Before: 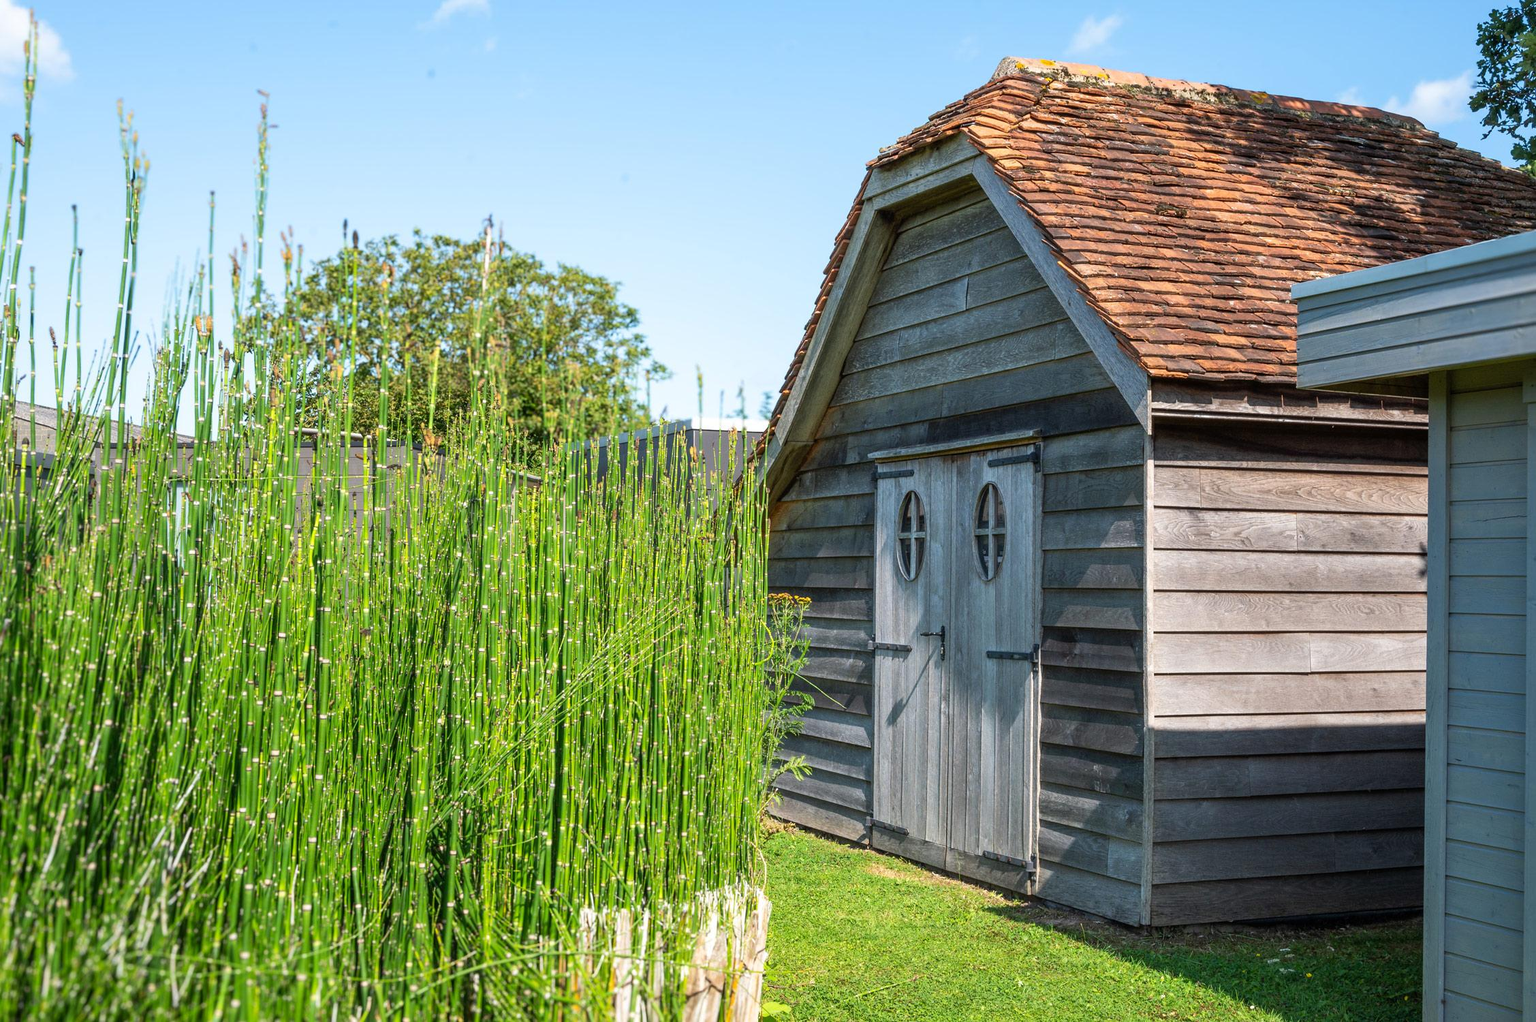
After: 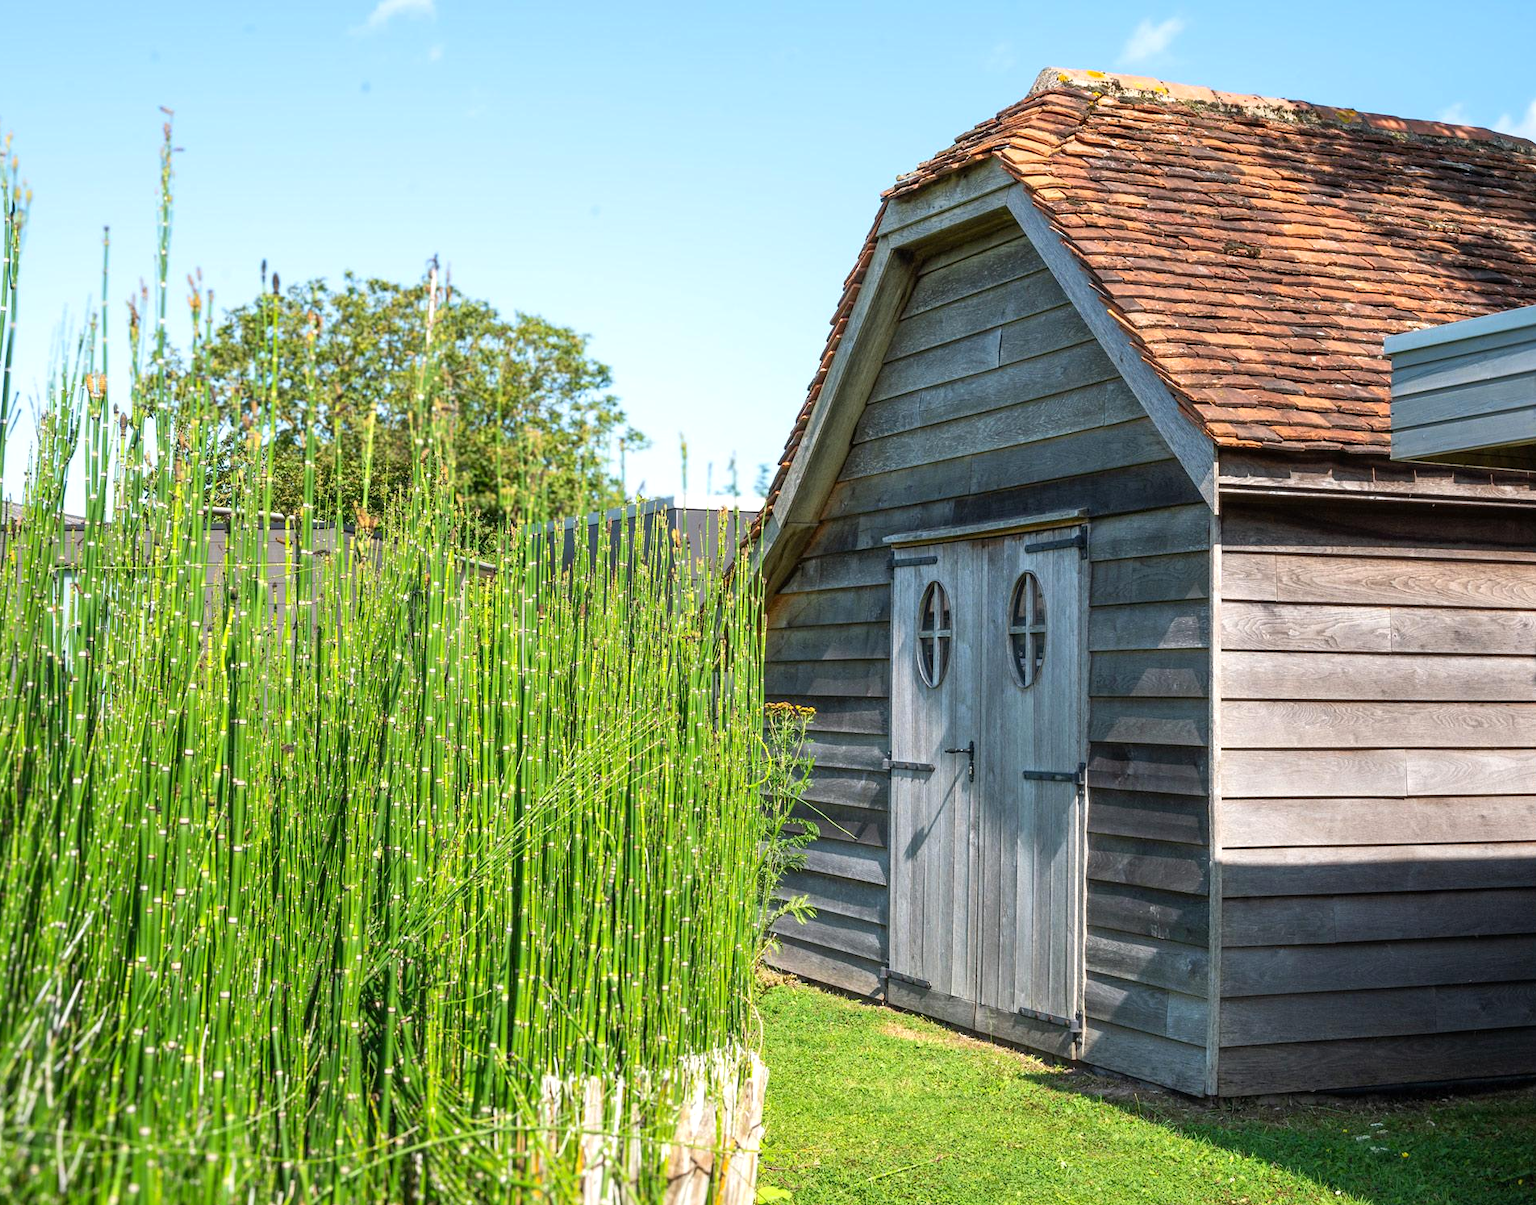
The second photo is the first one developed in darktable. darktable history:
crop: left 8.026%, right 7.374%
exposure: exposure 0.2 EV, compensate highlight preservation false
